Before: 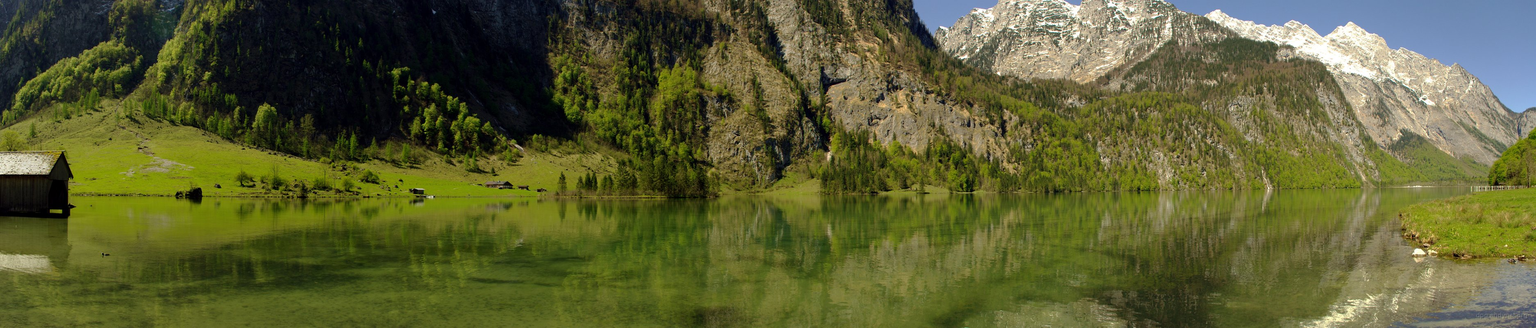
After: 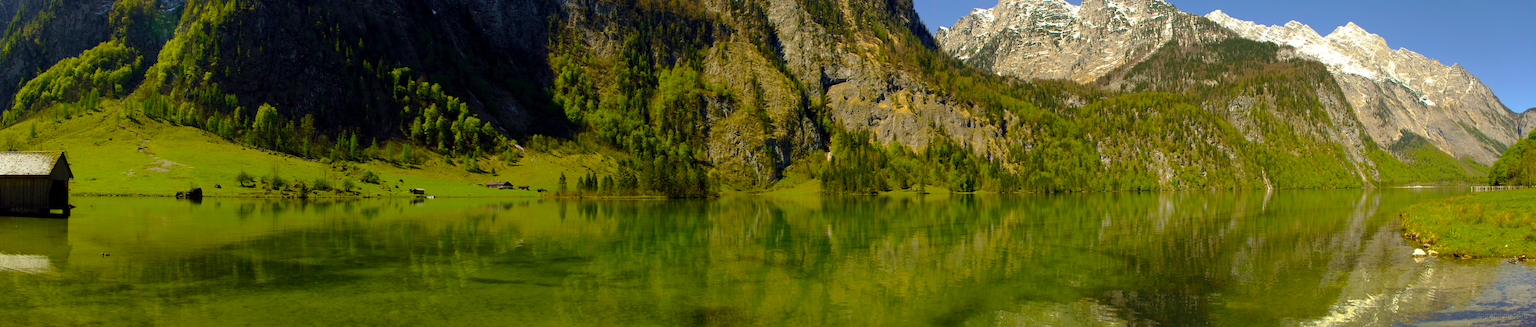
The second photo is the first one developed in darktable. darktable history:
color balance rgb: perceptual saturation grading › global saturation 40.329%, global vibrance 20%
